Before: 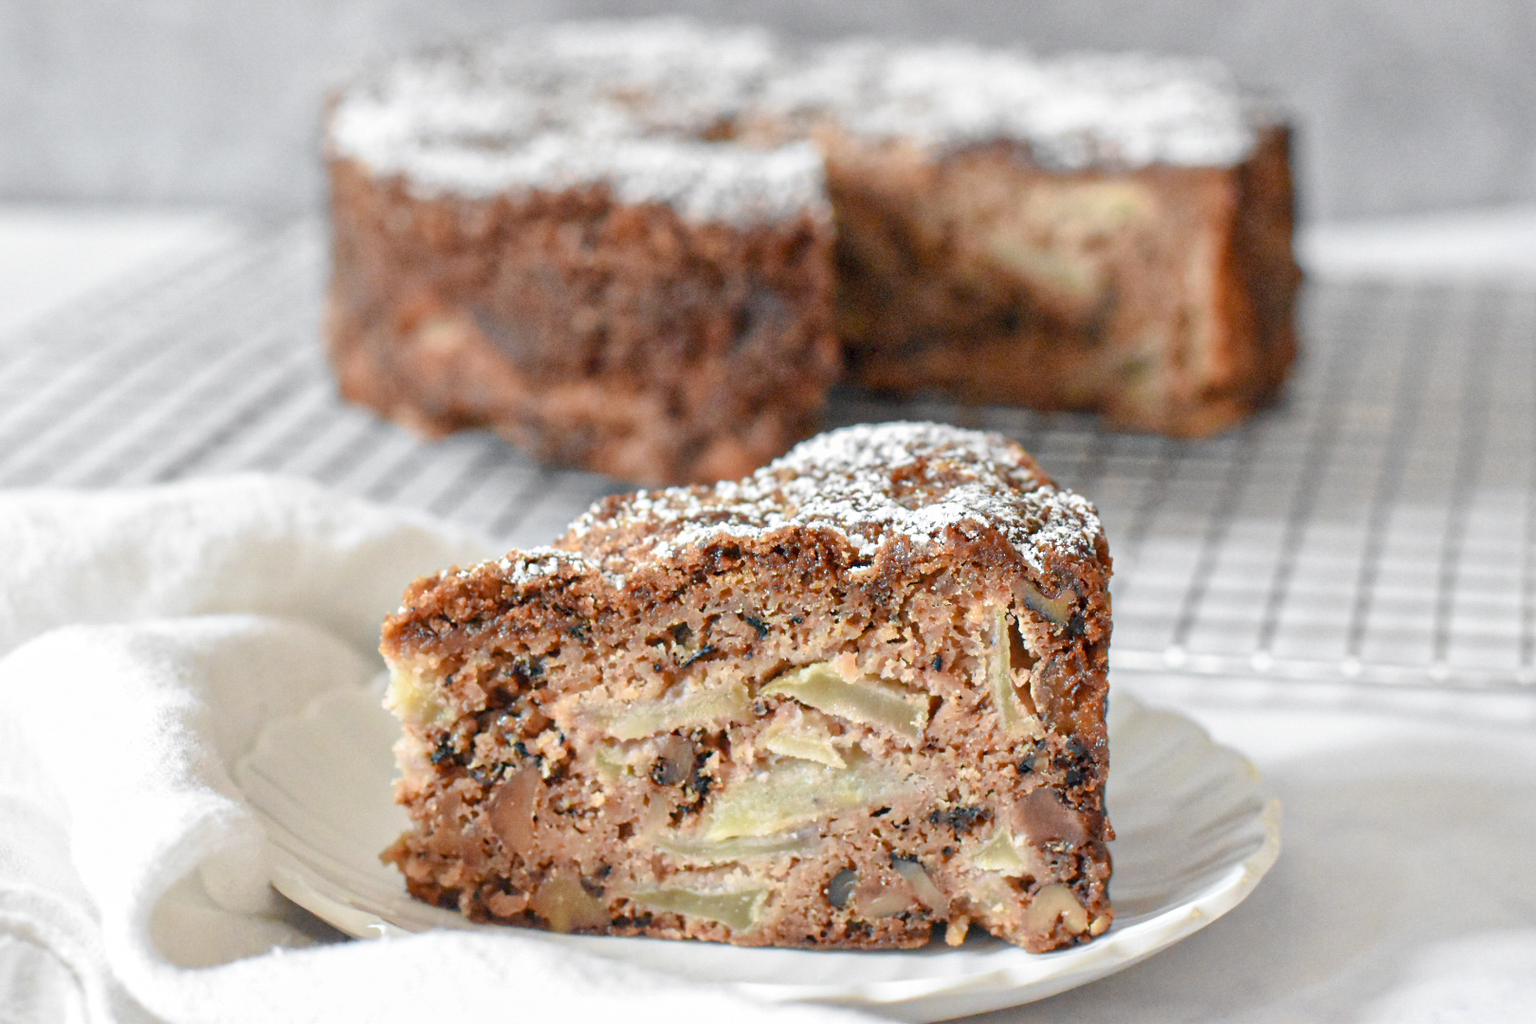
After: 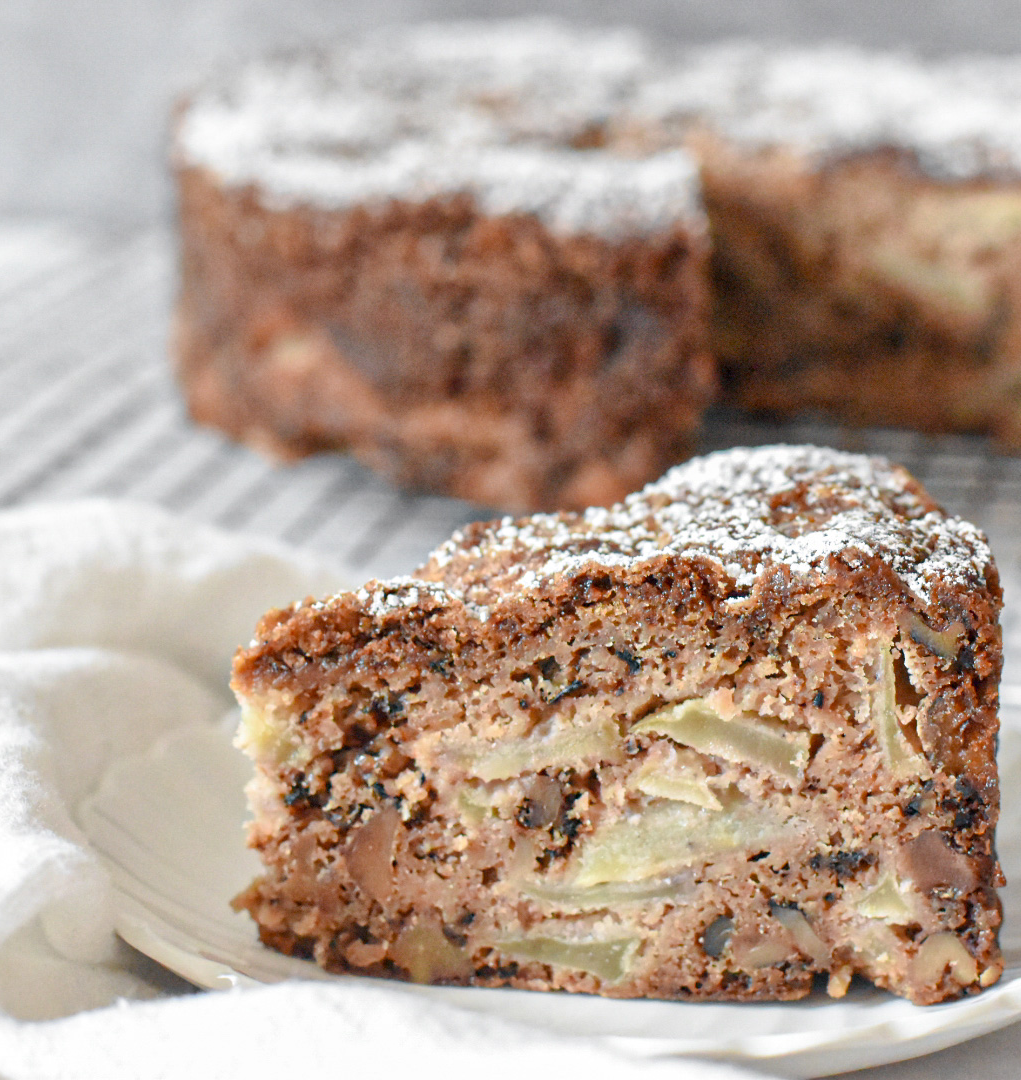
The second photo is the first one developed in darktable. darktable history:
crop: left 10.531%, right 26.435%
